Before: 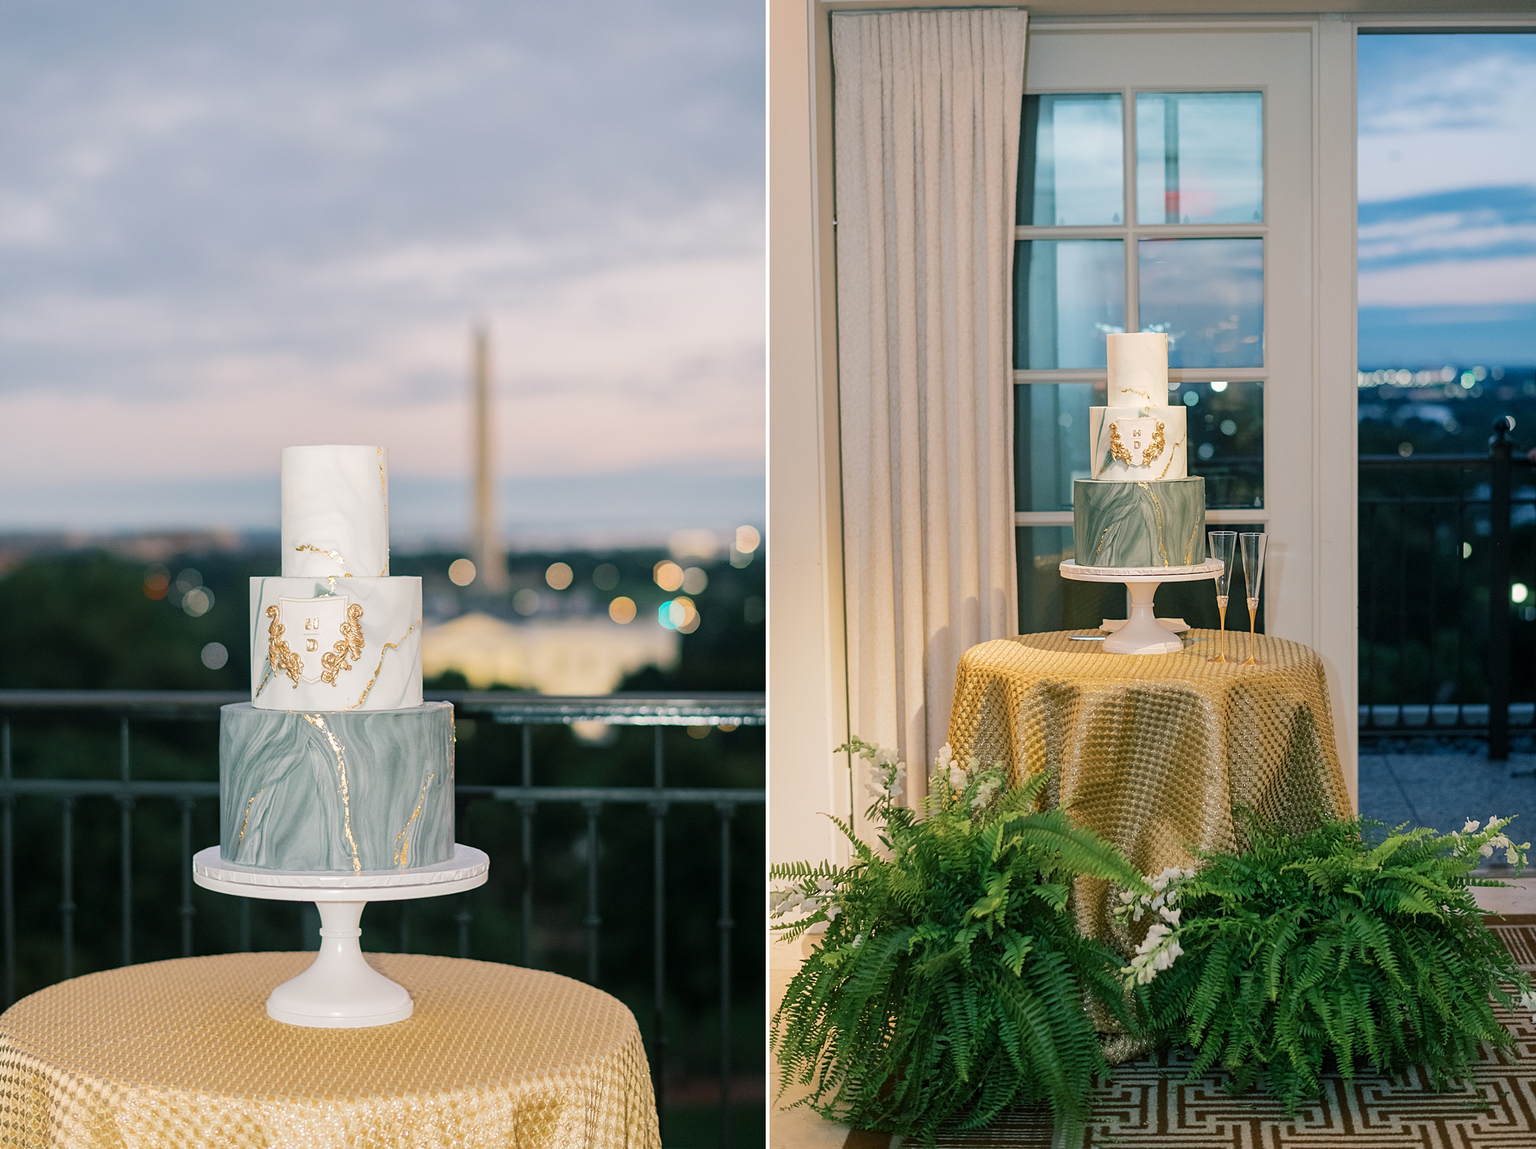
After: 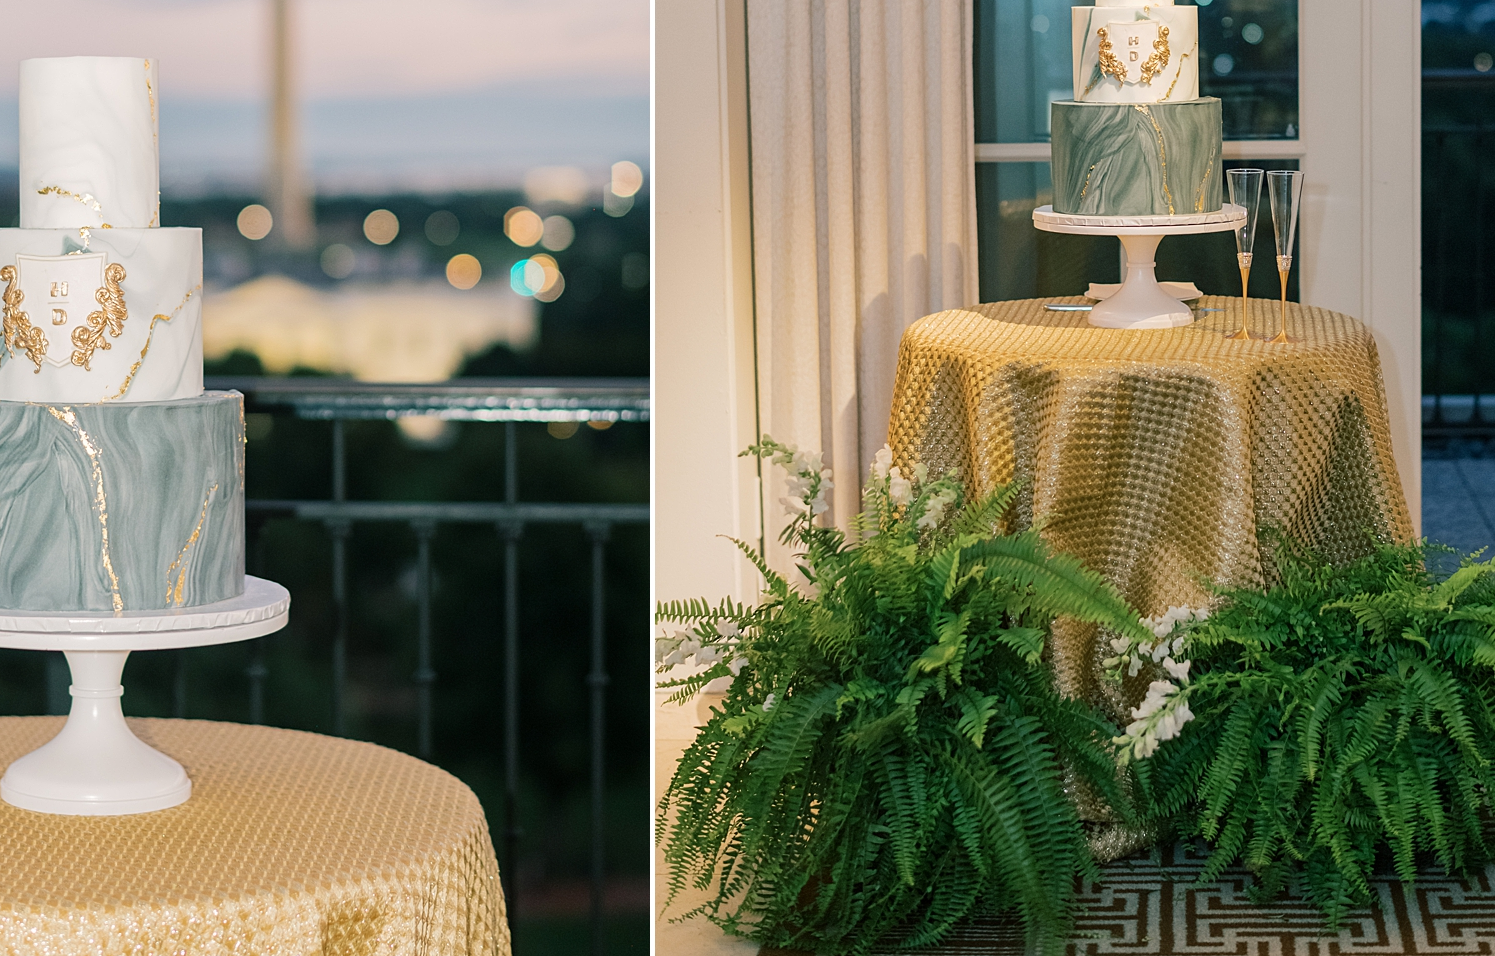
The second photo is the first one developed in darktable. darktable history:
crop and rotate: left 17.368%, top 35.025%, right 7.865%, bottom 1.031%
